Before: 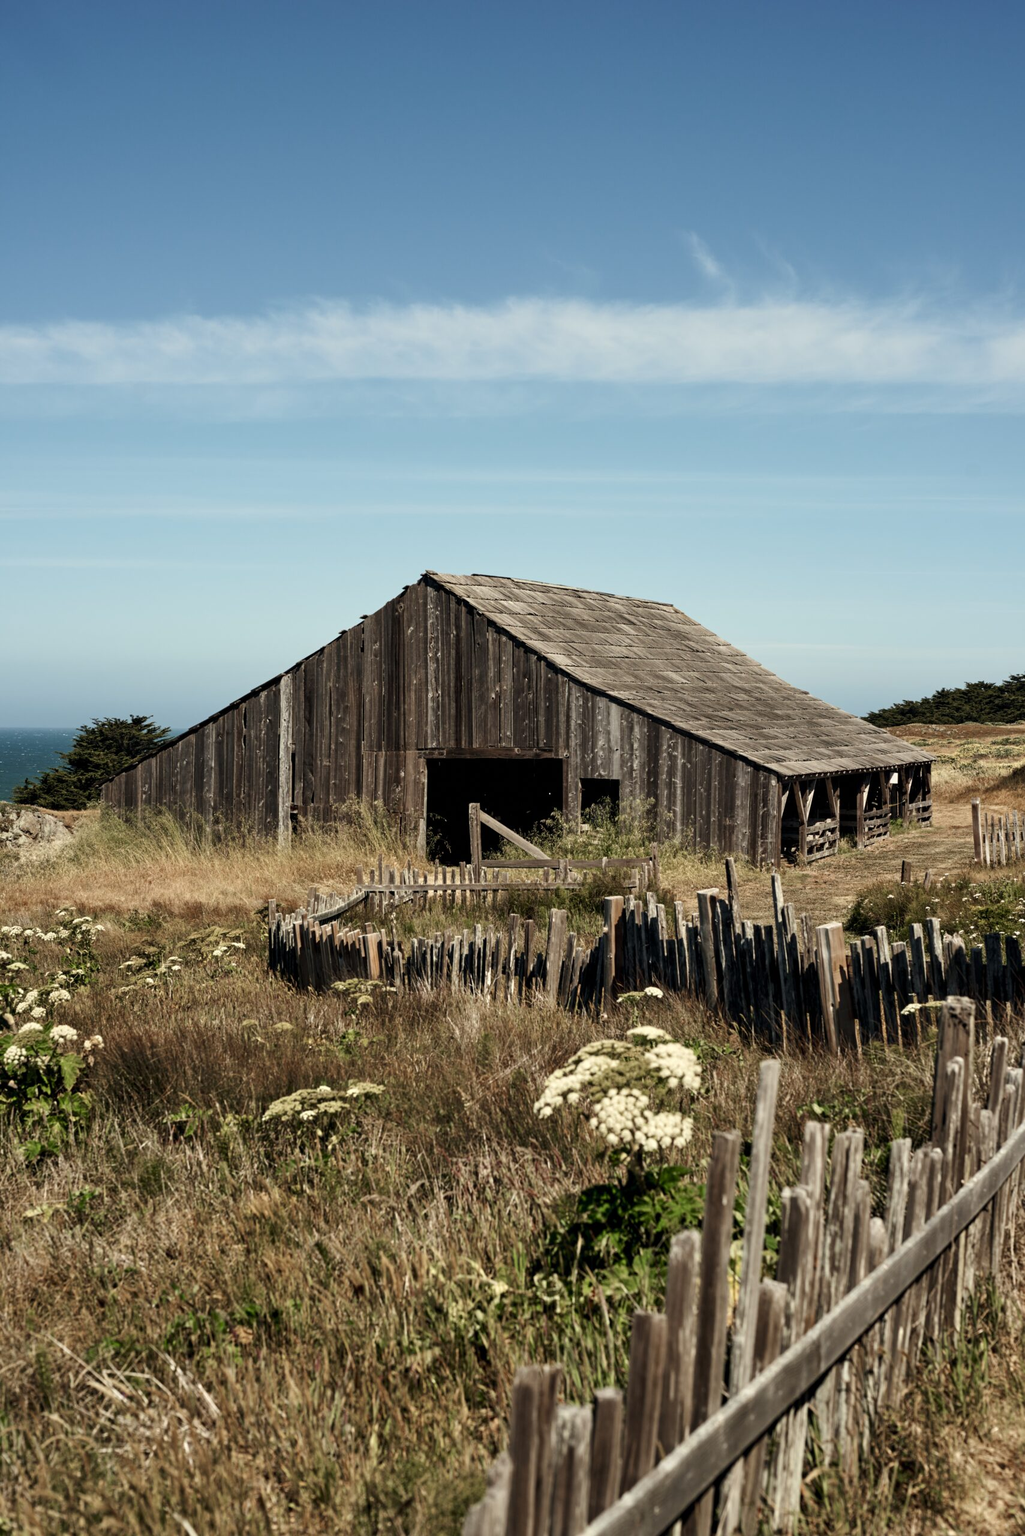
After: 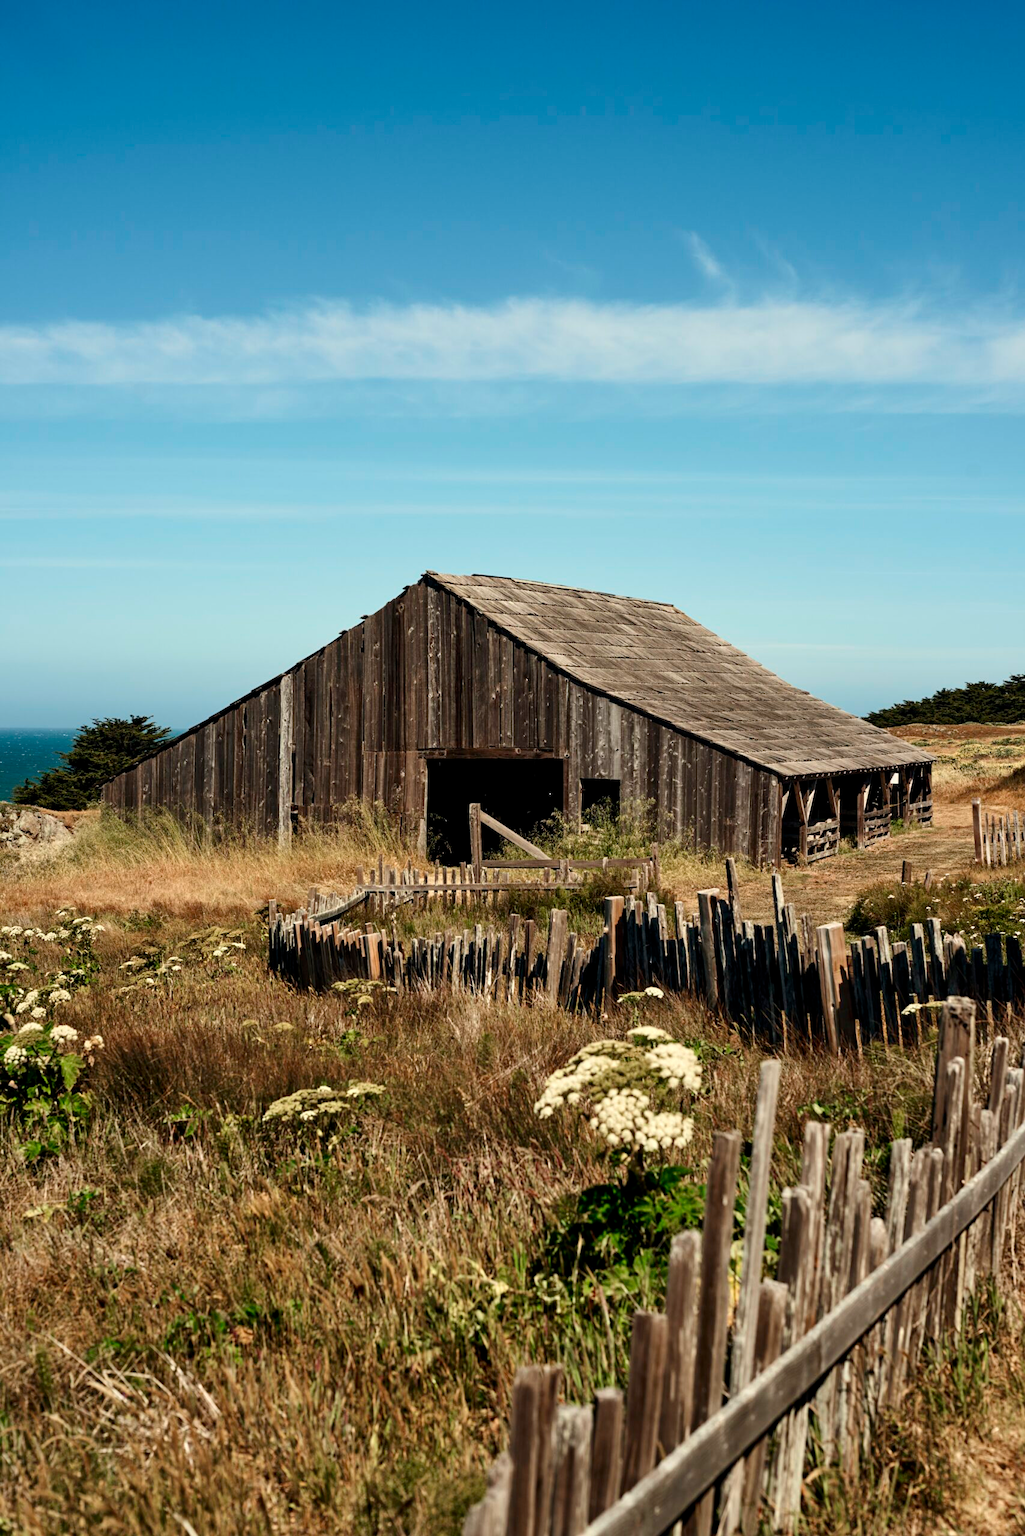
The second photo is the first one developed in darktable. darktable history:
contrast brightness saturation: contrast 0.085, saturation 0.204
